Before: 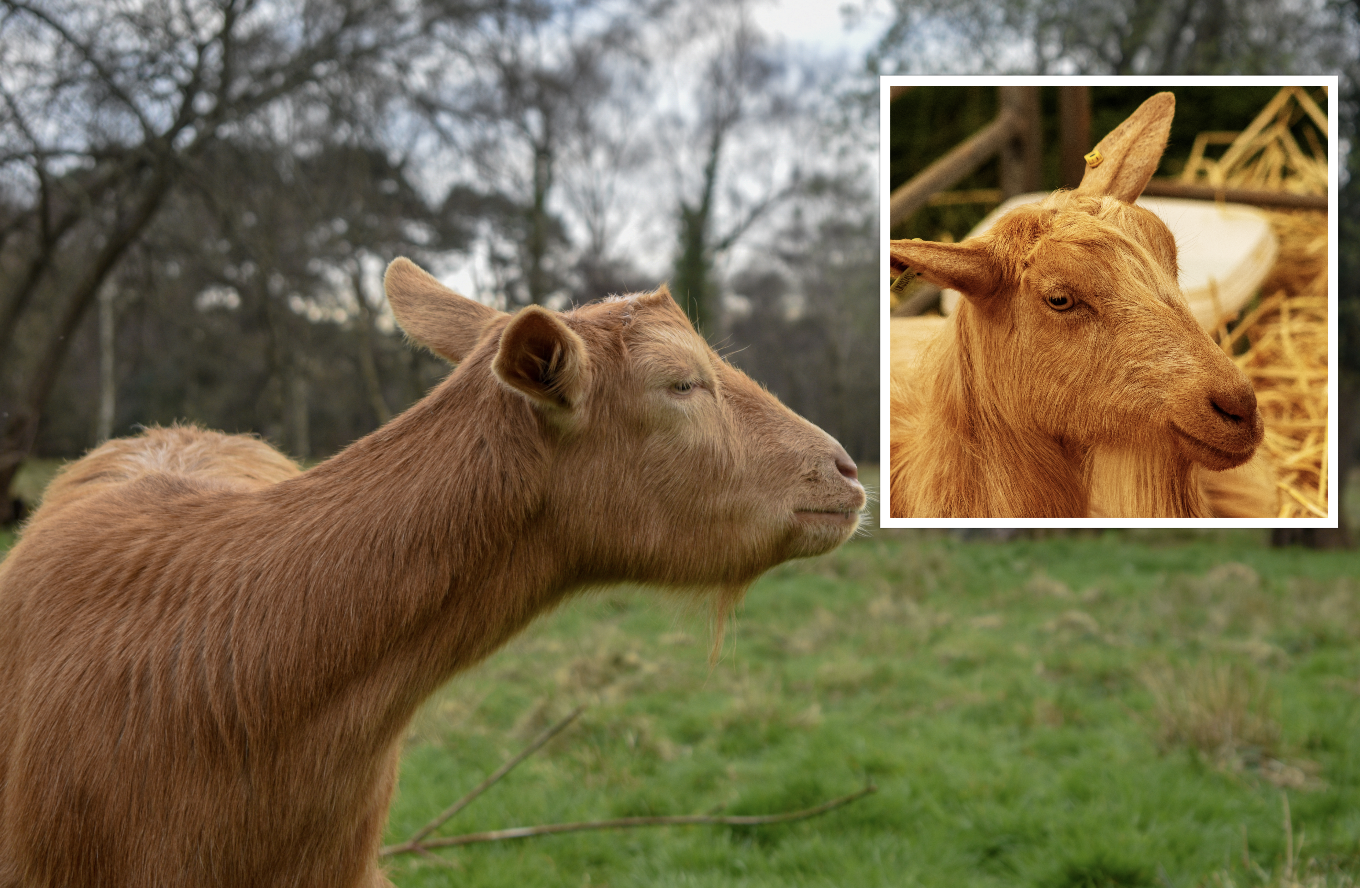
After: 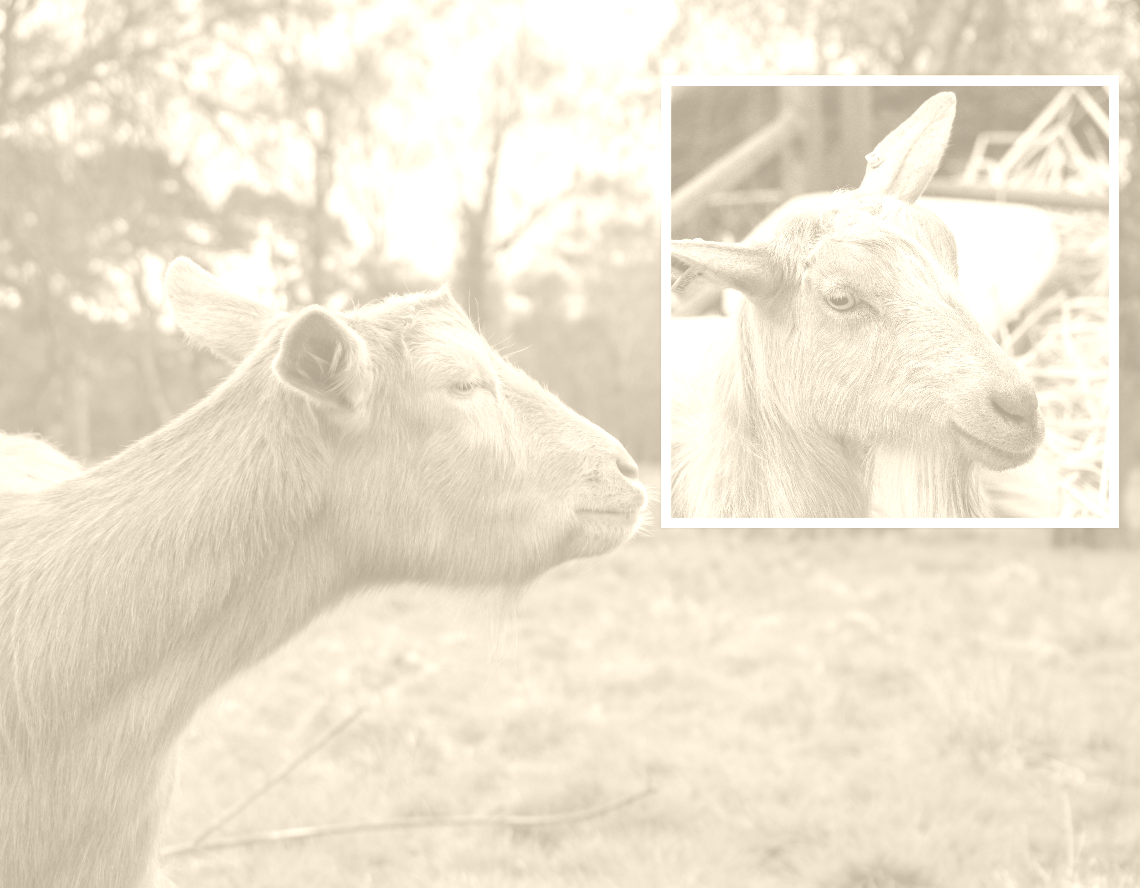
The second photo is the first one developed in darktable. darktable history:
crop: left 16.145%
colorize: hue 36°, saturation 71%, lightness 80.79%
